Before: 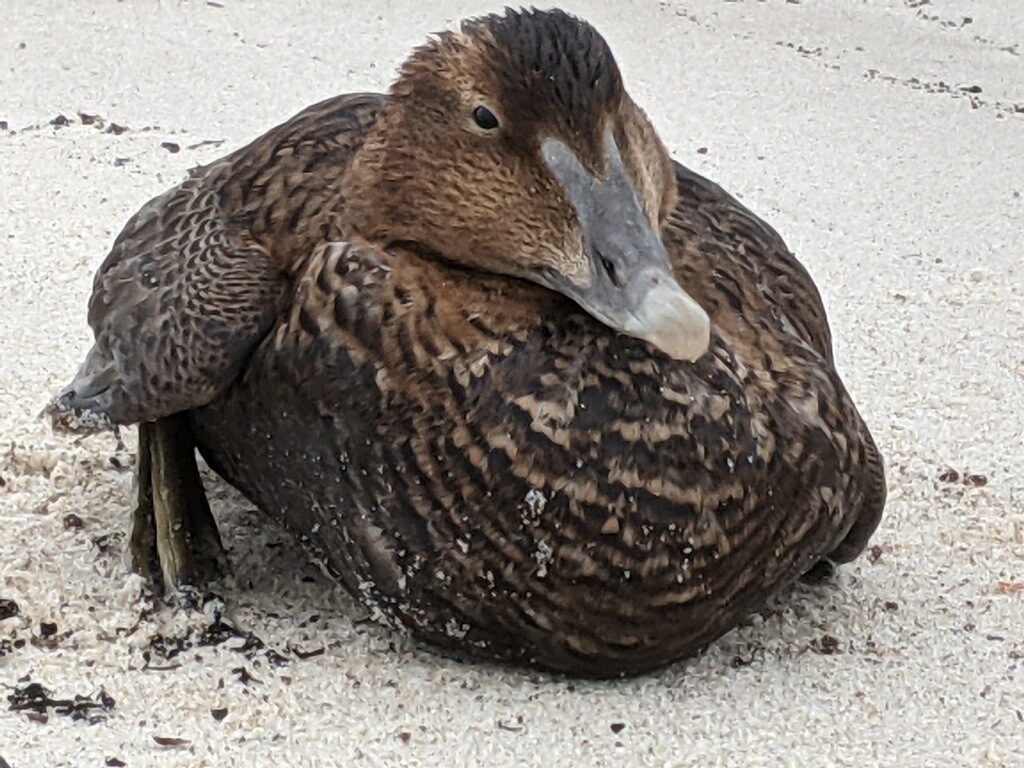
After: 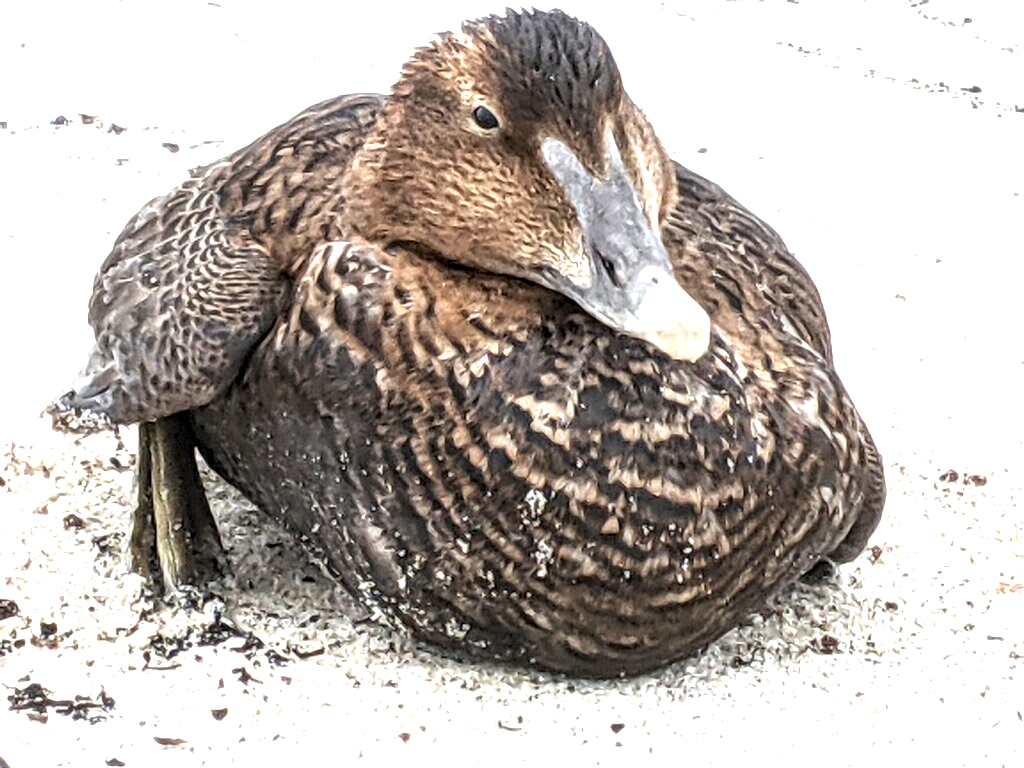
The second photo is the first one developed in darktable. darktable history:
local contrast: highlights 21%, detail 150%
exposure: black level correction 0.001, exposure 1.398 EV, compensate highlight preservation false
